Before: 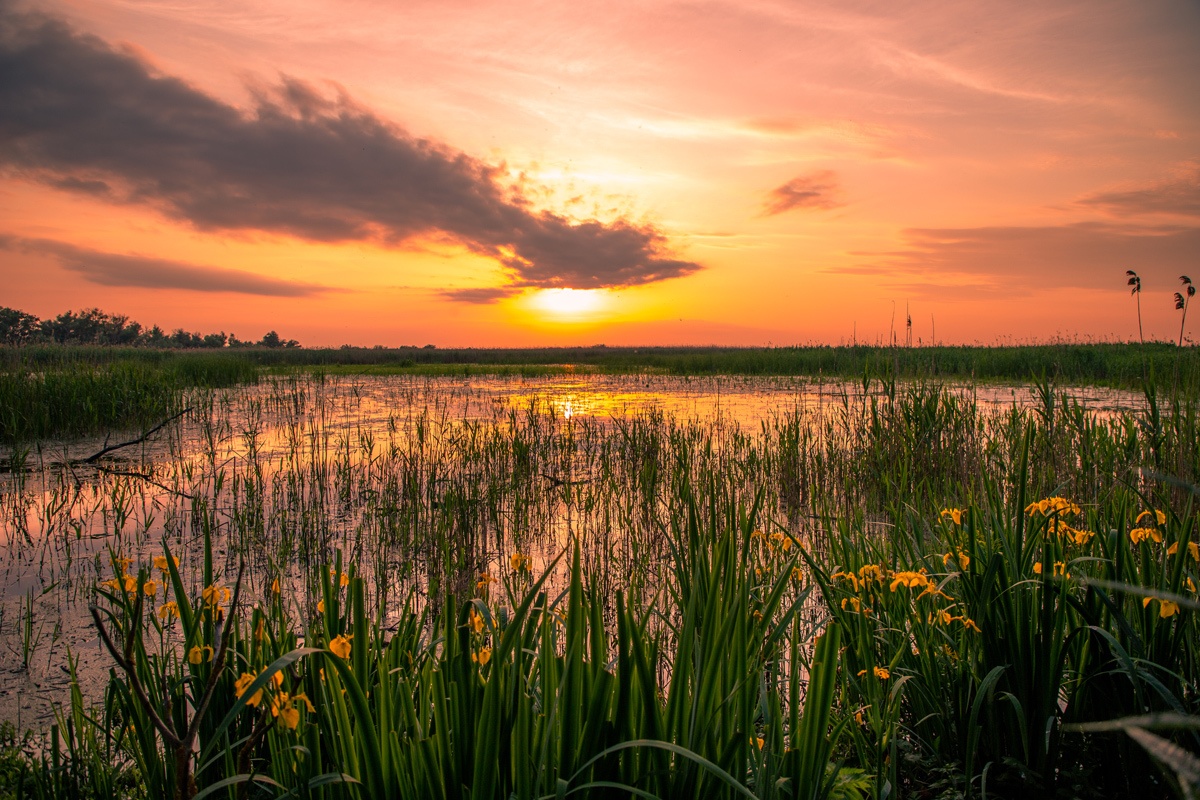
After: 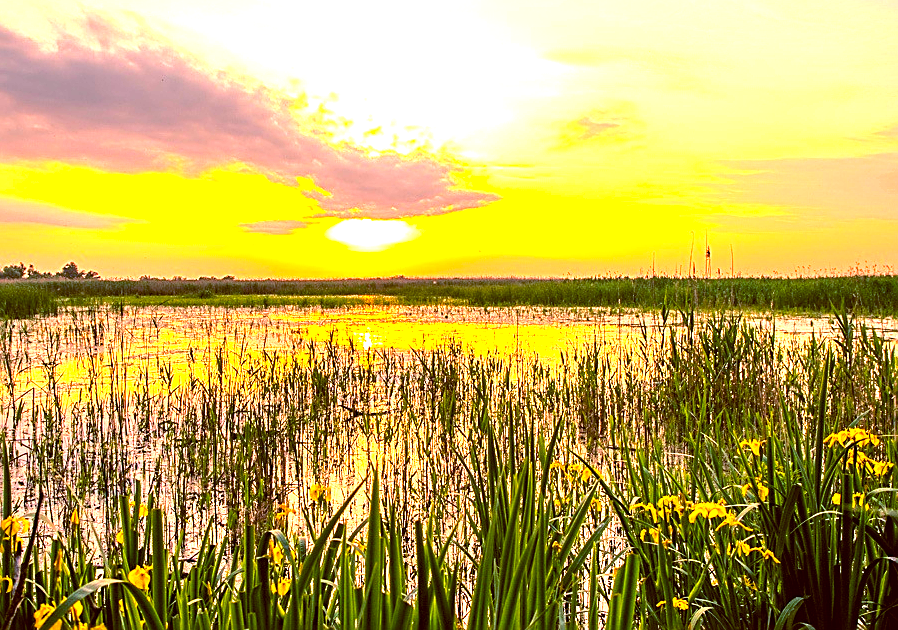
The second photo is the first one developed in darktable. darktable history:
tone equalizer: -8 EV -0.75 EV, -7 EV -0.7 EV, -6 EV -0.6 EV, -5 EV -0.4 EV, -3 EV 0.4 EV, -2 EV 0.6 EV, -1 EV 0.7 EV, +0 EV 0.75 EV, edges refinement/feathering 500, mask exposure compensation -1.57 EV, preserve details no
crop: left 16.768%, top 8.653%, right 8.362%, bottom 12.485%
exposure: black level correction 0, exposure 1.675 EV, compensate exposure bias true, compensate highlight preservation false
color balance: lift [1, 1.015, 1.004, 0.985], gamma [1, 0.958, 0.971, 1.042], gain [1, 0.956, 0.977, 1.044]
color balance rgb: perceptual saturation grading › global saturation 25%, global vibrance 20%
sharpen: on, module defaults
shadows and highlights: shadows 25, highlights -25
